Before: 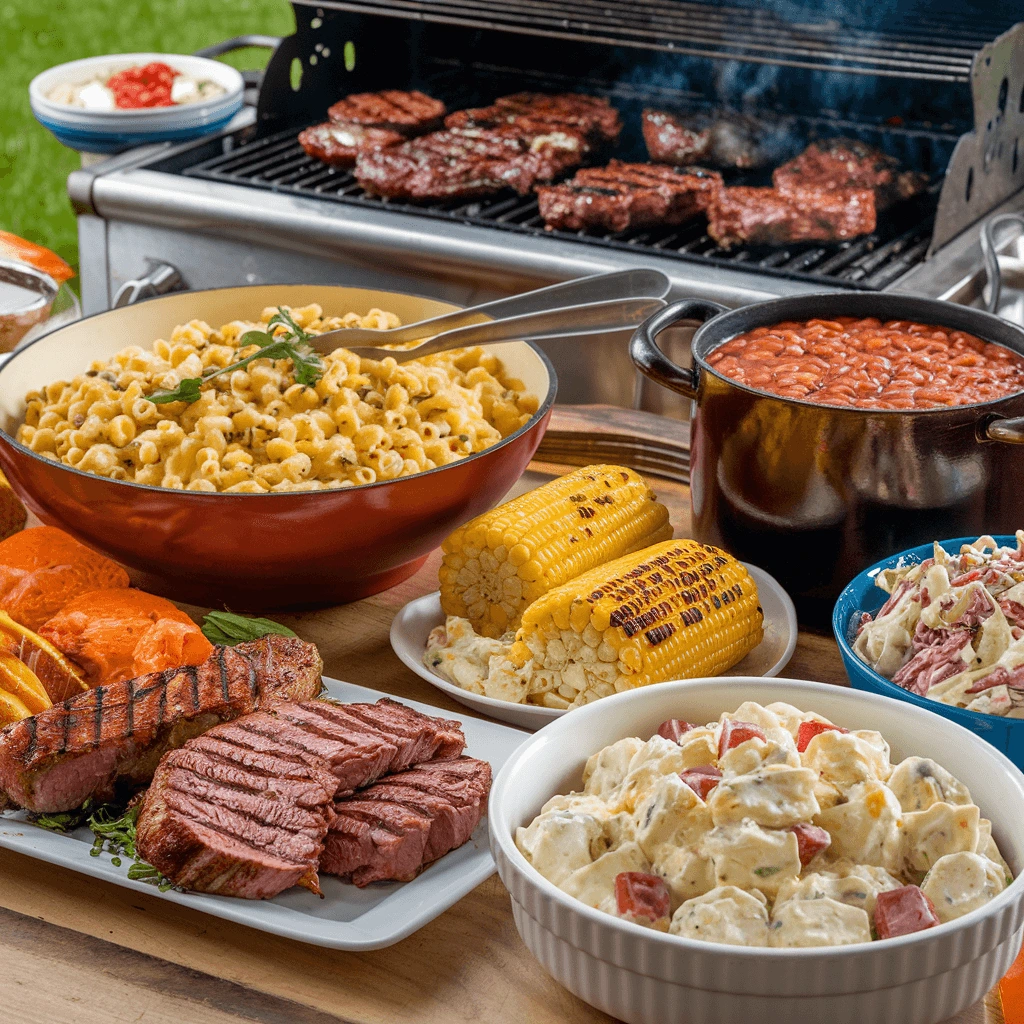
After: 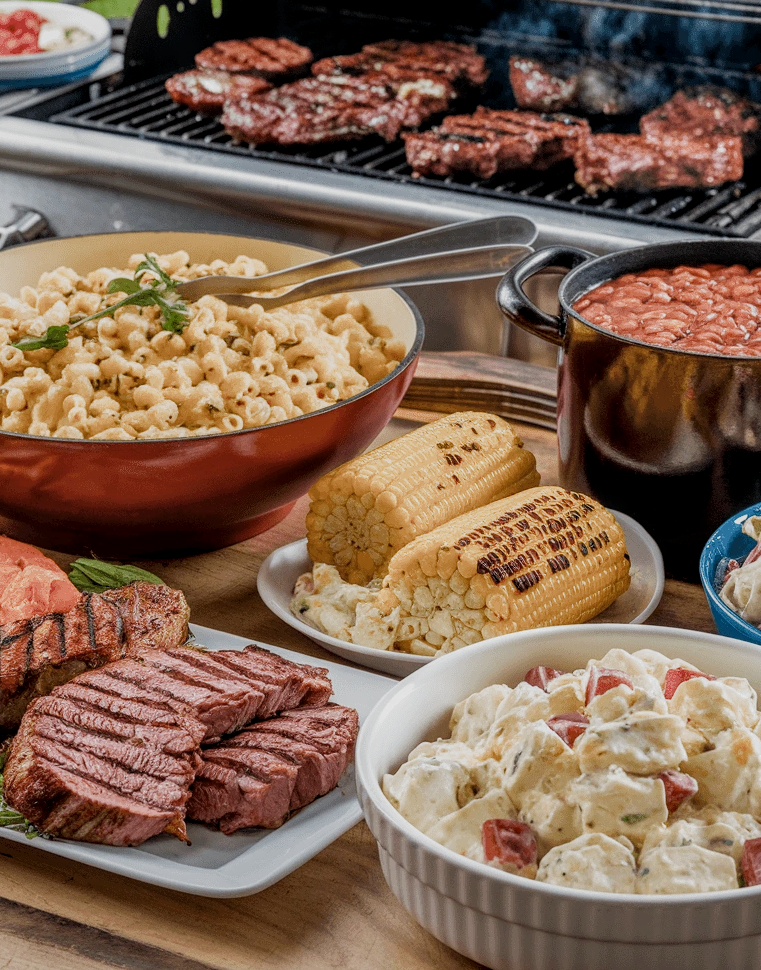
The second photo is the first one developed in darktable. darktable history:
local contrast: on, module defaults
filmic rgb: black relative exposure -11.39 EV, white relative exposure 3.26 EV, hardness 6.76, color science v4 (2020), contrast in shadows soft, contrast in highlights soft
crop and rotate: left 13.076%, top 5.251%, right 12.592%
